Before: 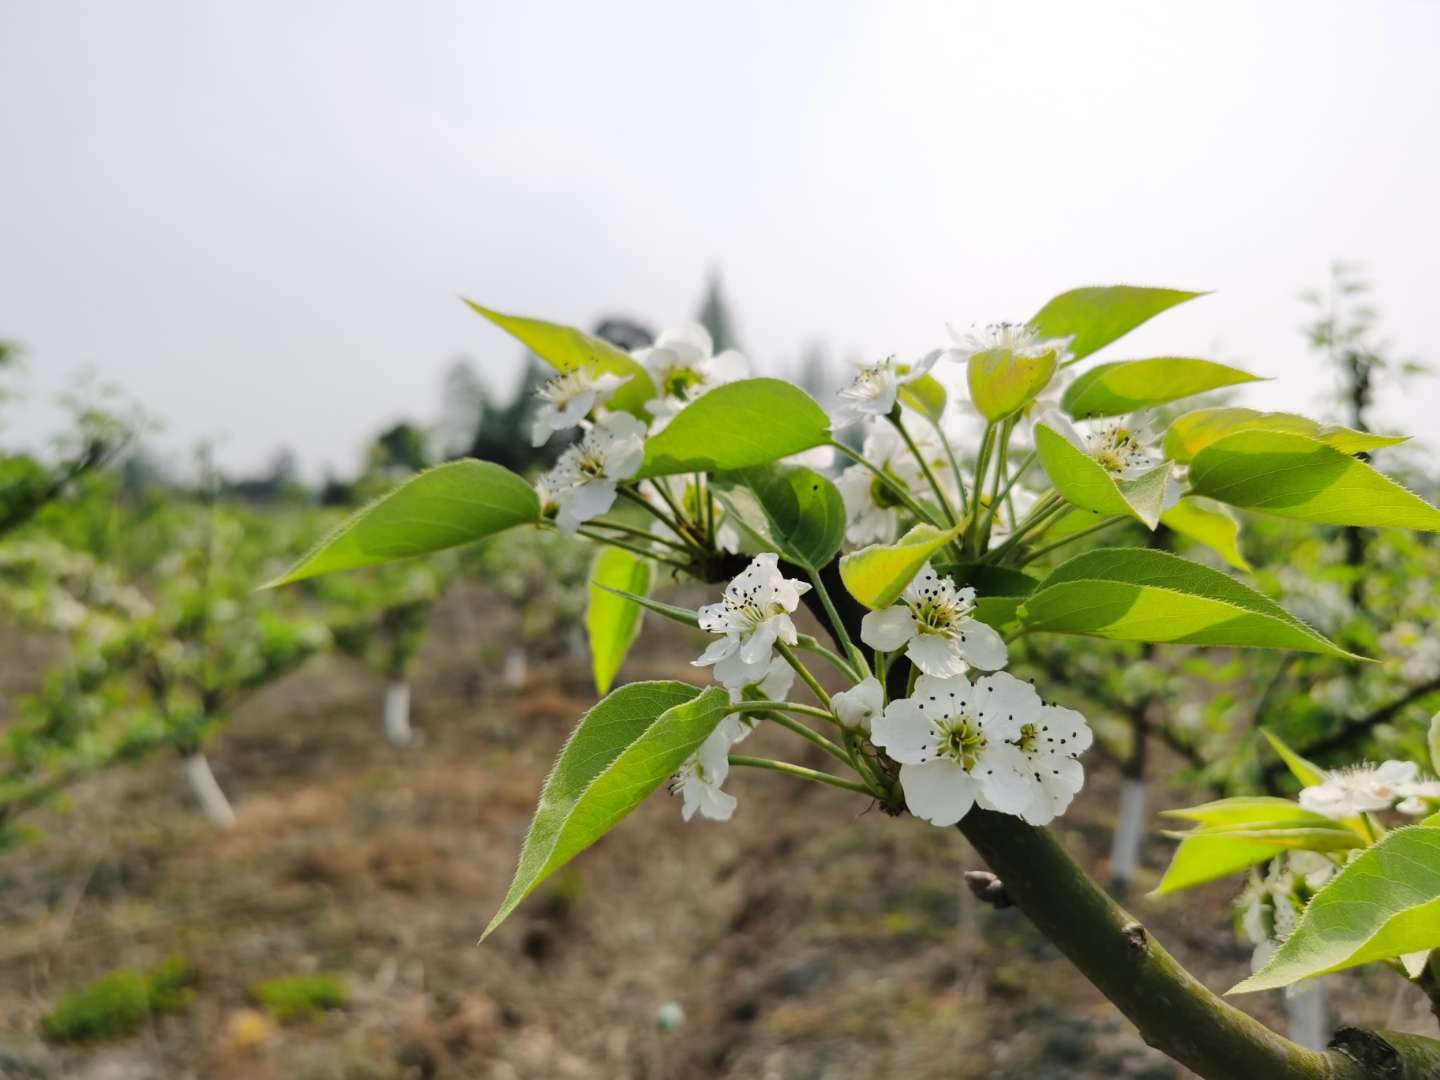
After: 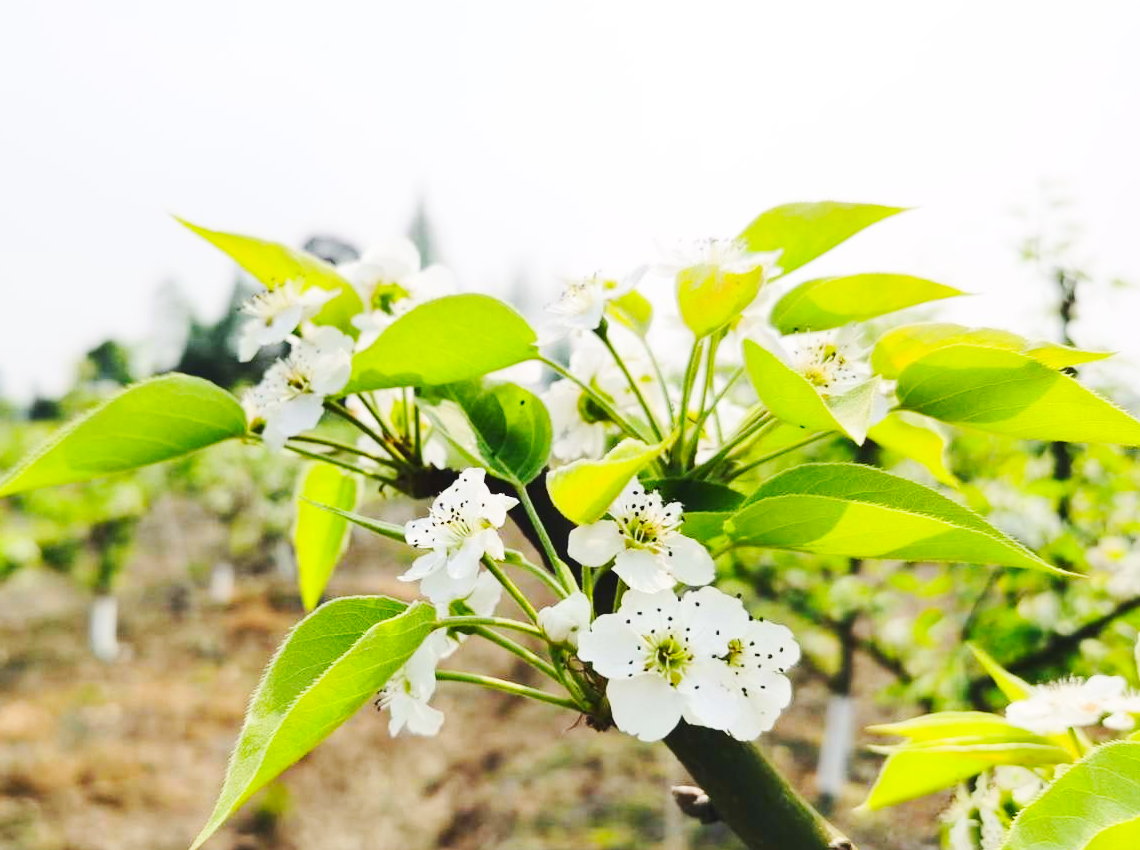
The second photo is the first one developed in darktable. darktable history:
base curve: curves: ch0 [(0, 0.007) (0.028, 0.063) (0.121, 0.311) (0.46, 0.743) (0.859, 0.957) (1, 1)], preserve colors none
contrast brightness saturation: contrast 0.174, saturation 0.297
crop and rotate: left 20.397%, top 7.903%, right 0.433%, bottom 13.366%
